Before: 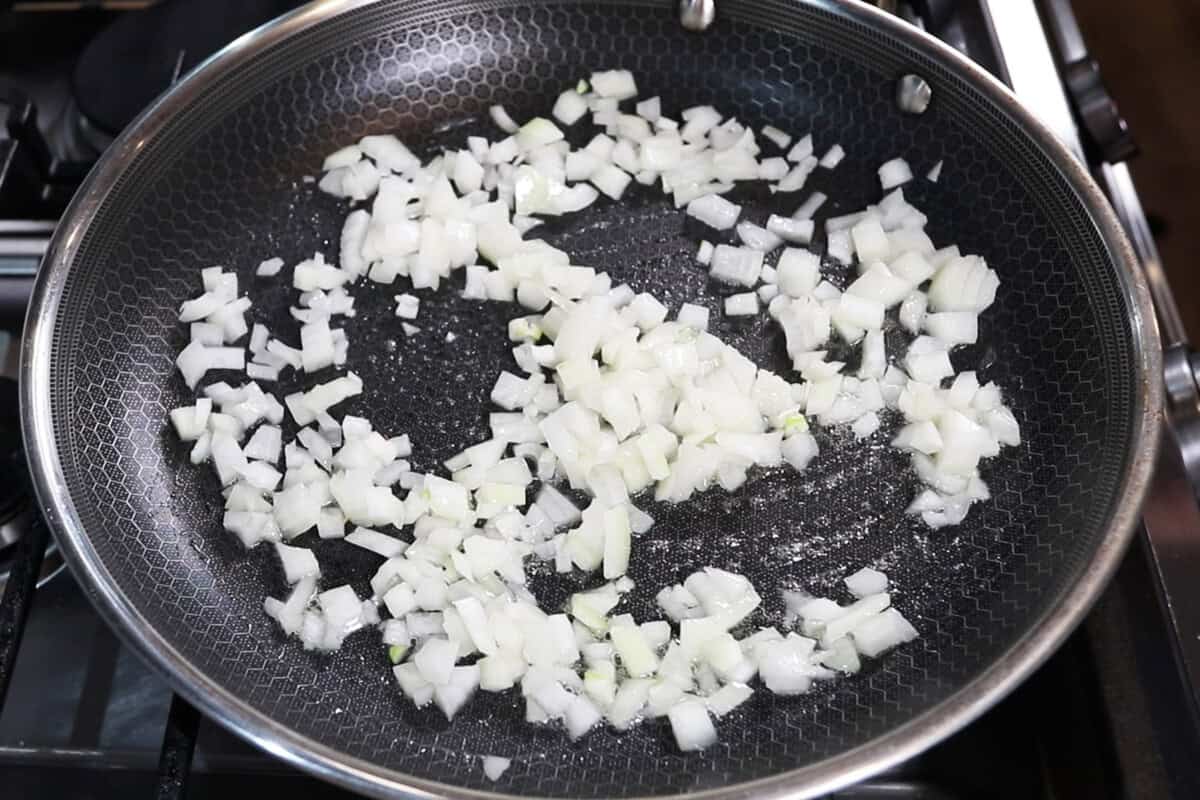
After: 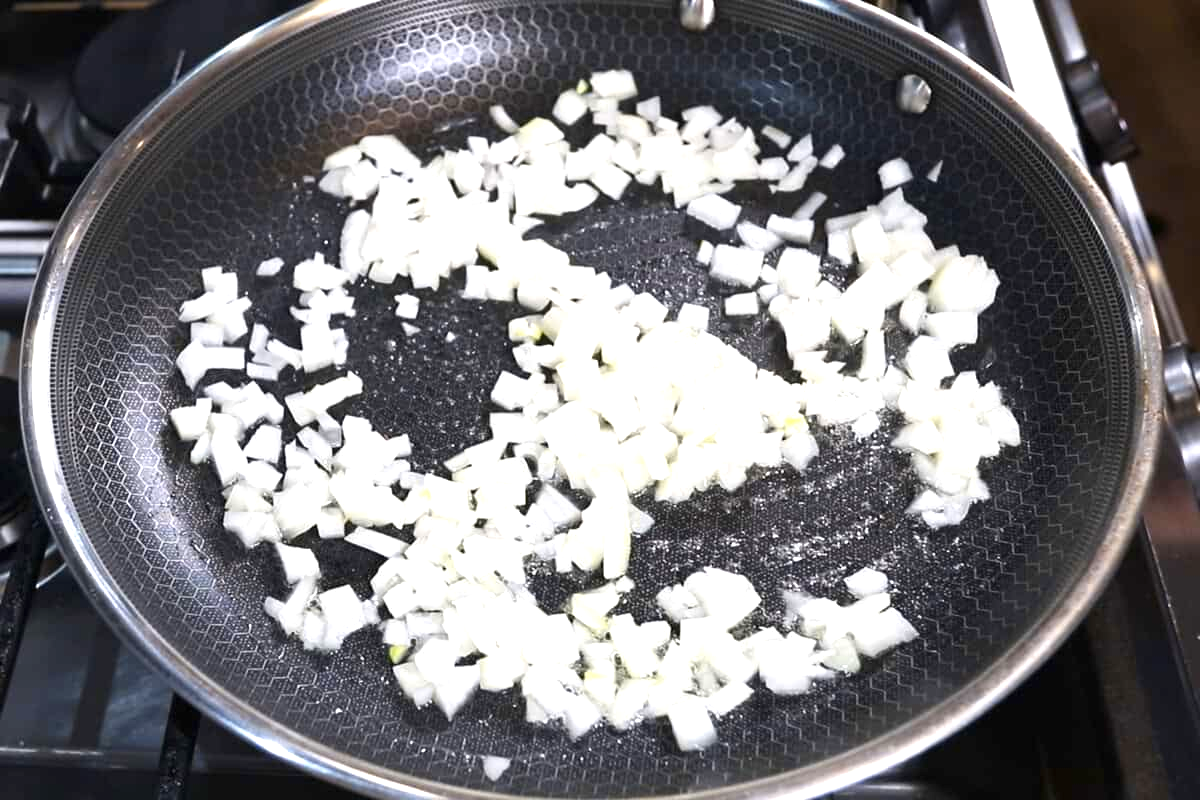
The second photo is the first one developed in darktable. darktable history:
exposure: black level correction 0, exposure 0.7 EV, compensate exposure bias true, compensate highlight preservation false
color contrast: green-magenta contrast 0.85, blue-yellow contrast 1.25, unbound 0
